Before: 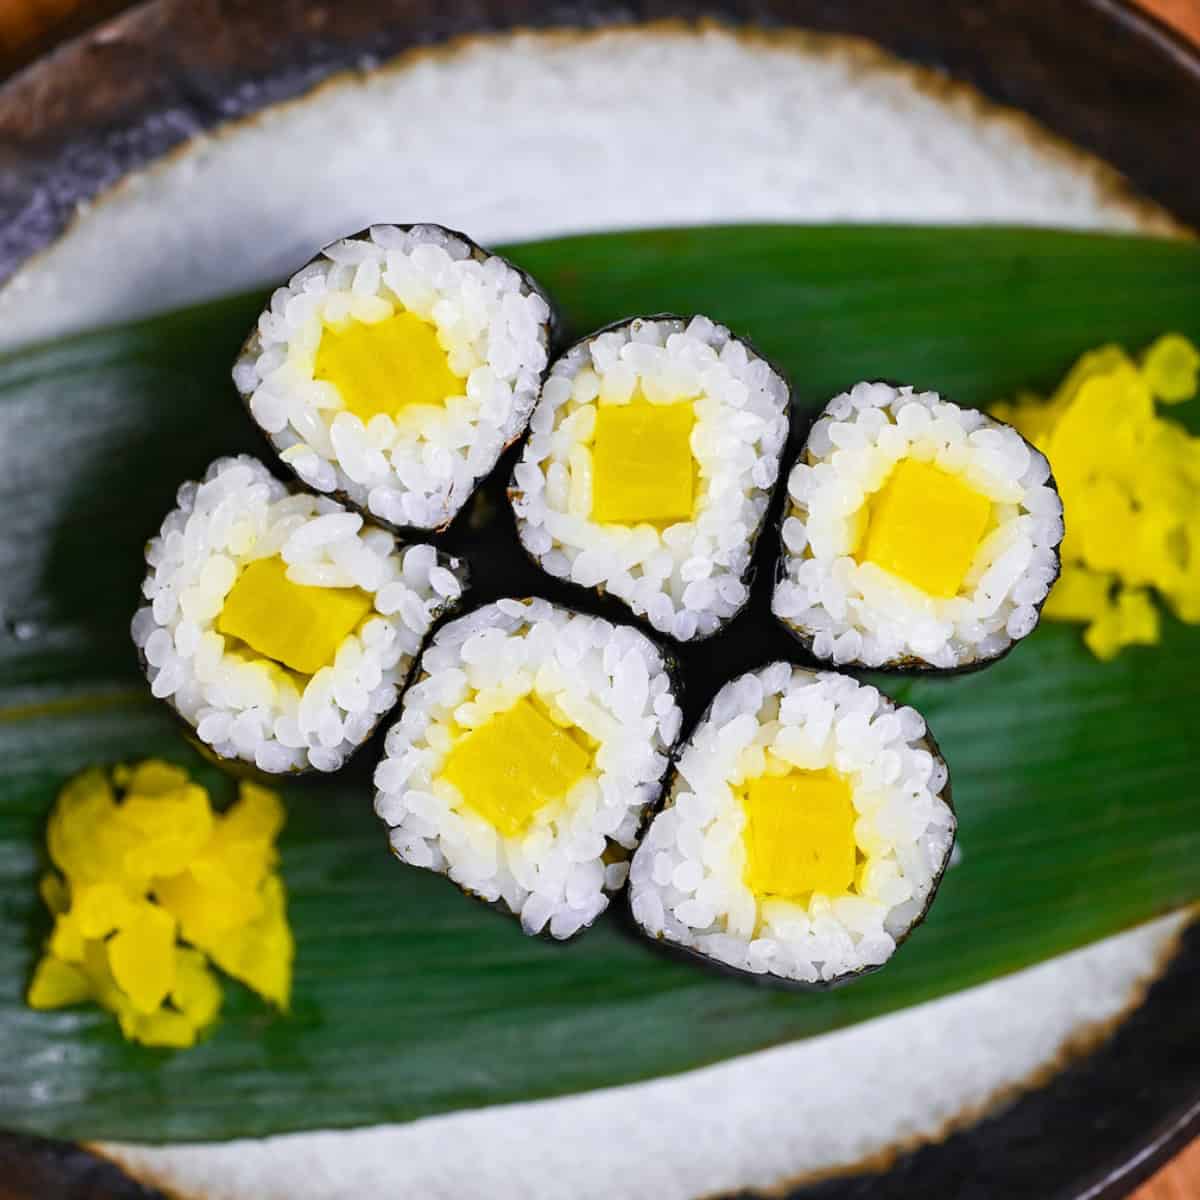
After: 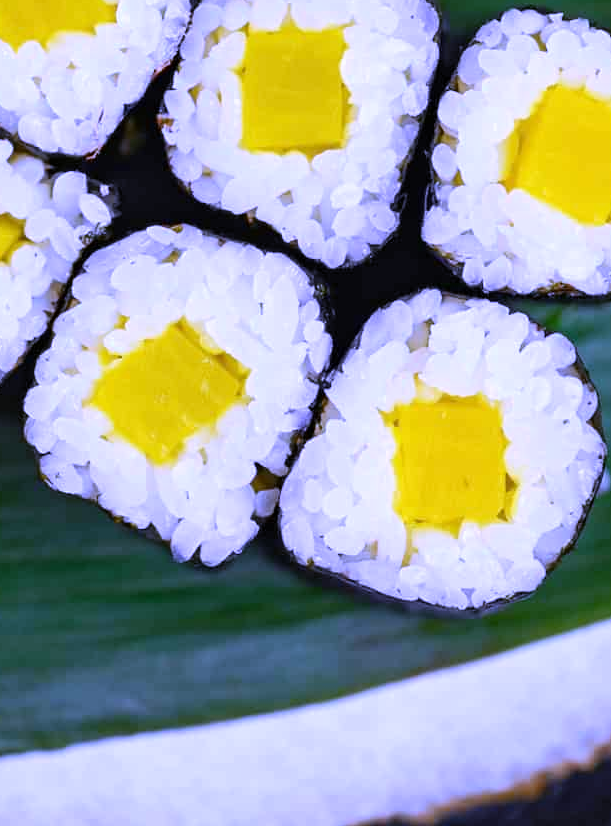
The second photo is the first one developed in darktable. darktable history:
crop and rotate: left 29.237%, top 31.152%, right 19.807%
white balance: red 0.98, blue 1.61
